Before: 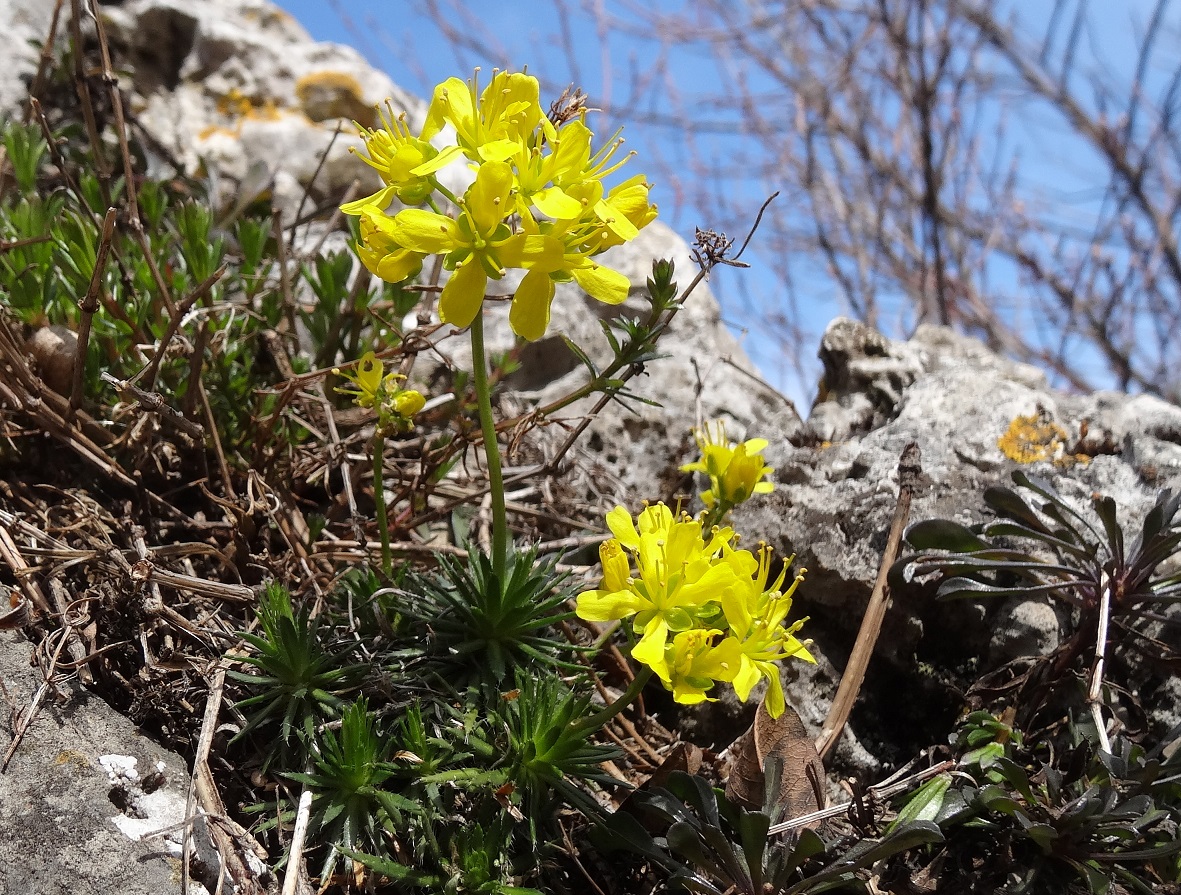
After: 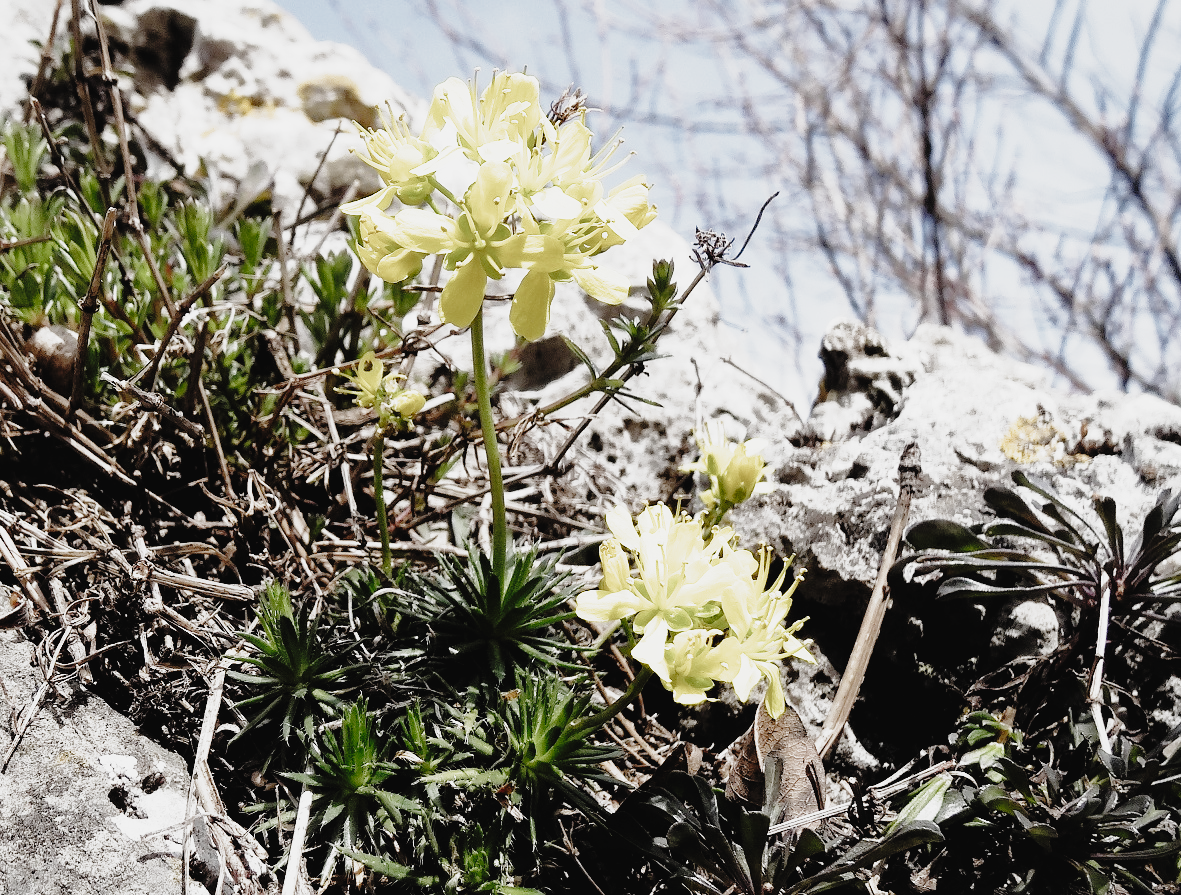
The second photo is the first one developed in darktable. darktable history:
shadows and highlights: on, module defaults
tone curve: curves: ch0 [(0, 0.013) (0.129, 0.1) (0.327, 0.382) (0.489, 0.573) (0.66, 0.748) (0.858, 0.926) (1, 0.977)]; ch1 [(0, 0) (0.353, 0.344) (0.45, 0.46) (0.498, 0.498) (0.521, 0.512) (0.563, 0.559) (0.592, 0.585) (0.647, 0.68) (1, 1)]; ch2 [(0, 0) (0.333, 0.346) (0.375, 0.375) (0.427, 0.44) (0.476, 0.492) (0.511, 0.508) (0.528, 0.533) (0.579, 0.61) (0.612, 0.644) (0.66, 0.715) (1, 1)], preserve colors none
exposure: black level correction 0, exposure 0.893 EV, compensate highlight preservation false
filmic rgb: black relative exposure -5.12 EV, white relative exposure 3.96 EV, hardness 2.9, contrast 1.403, highlights saturation mix -30.16%, preserve chrominance no, color science v4 (2020), type of noise poissonian
